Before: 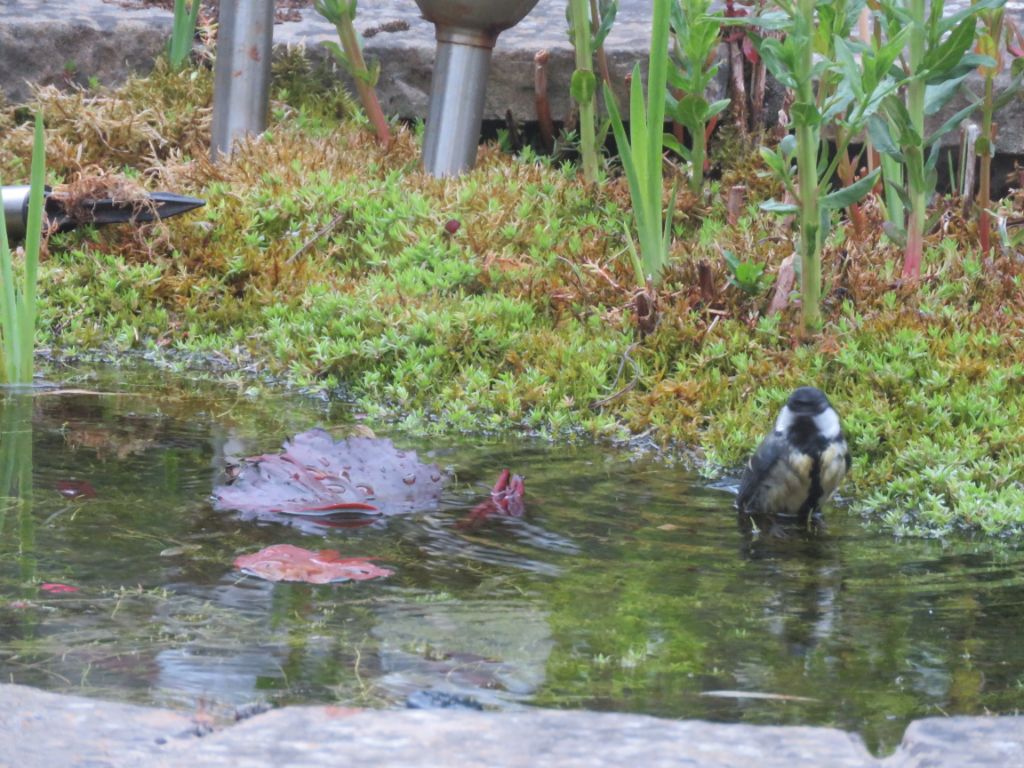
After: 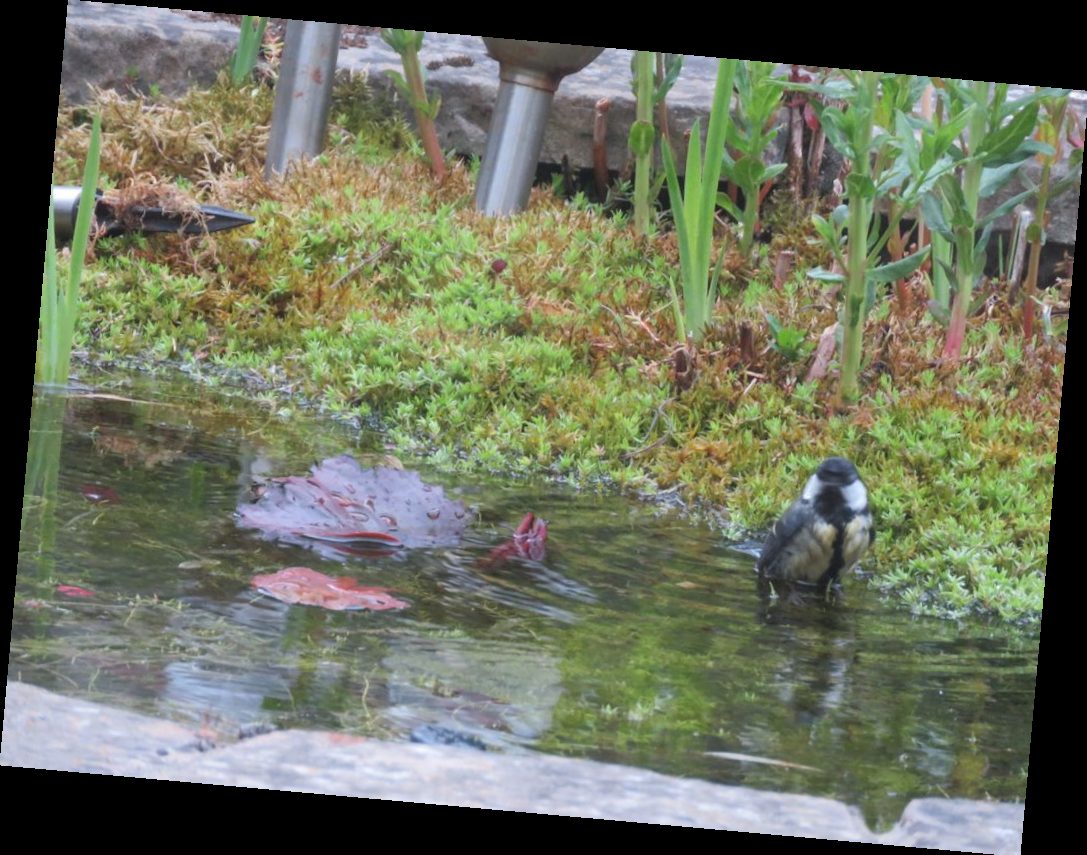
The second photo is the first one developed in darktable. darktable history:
rotate and perspective: rotation 5.12°, automatic cropping off
